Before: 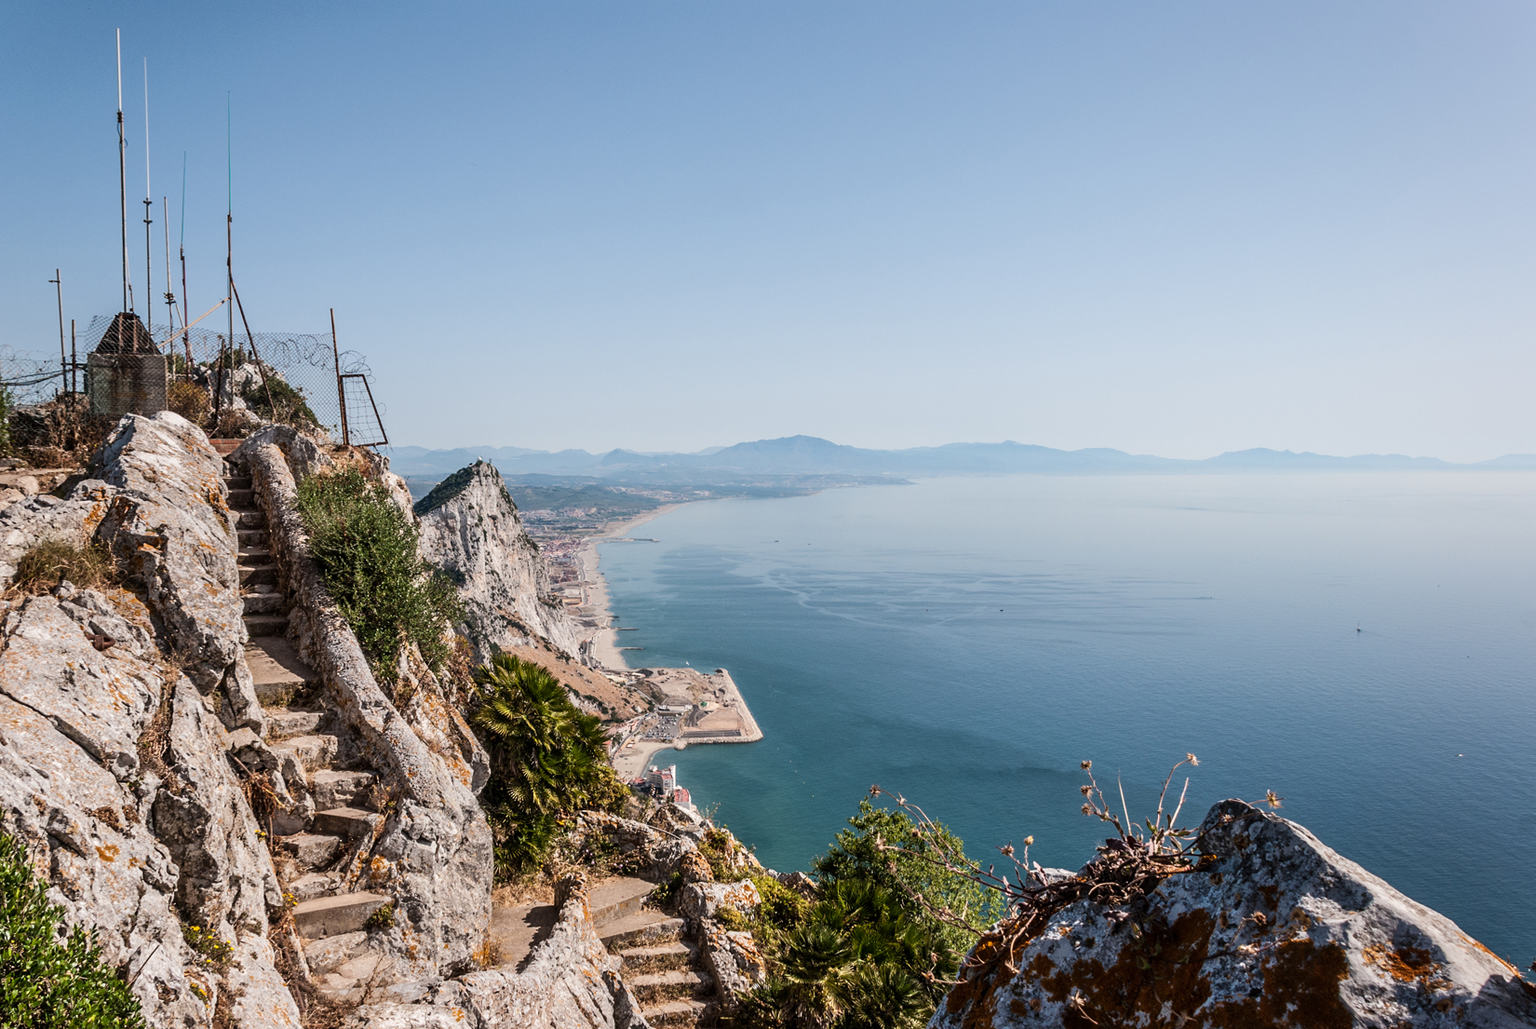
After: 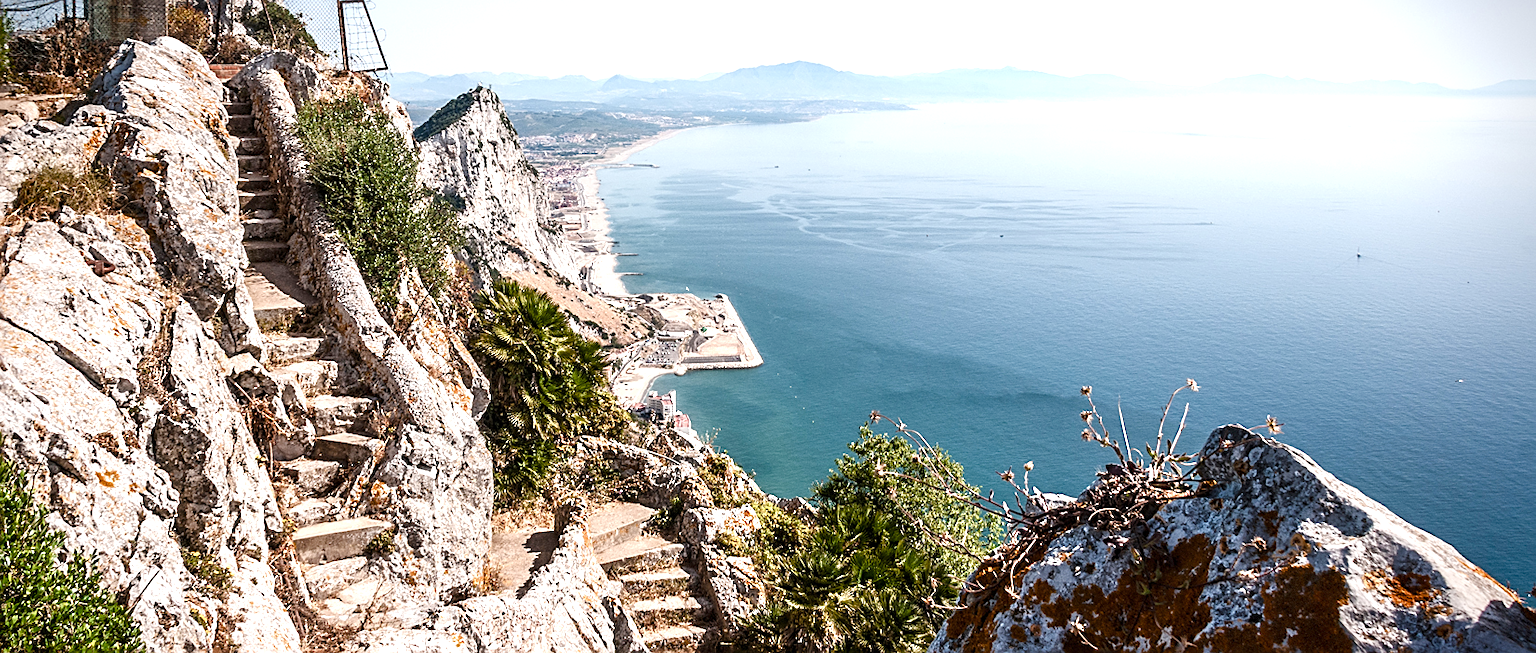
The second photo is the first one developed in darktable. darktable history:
exposure: black level correction 0, exposure 0.949 EV, compensate highlight preservation false
sharpen: on, module defaults
vignetting: fall-off start 79.1%, saturation 0.388, width/height ratio 1.329, dithering 8-bit output
color balance rgb: linear chroma grading › global chroma -15.875%, perceptual saturation grading › global saturation 0.282%, perceptual saturation grading › highlights -16.663%, perceptual saturation grading › mid-tones 32.835%, perceptual saturation grading › shadows 50.519%
crop and rotate: top 36.408%
